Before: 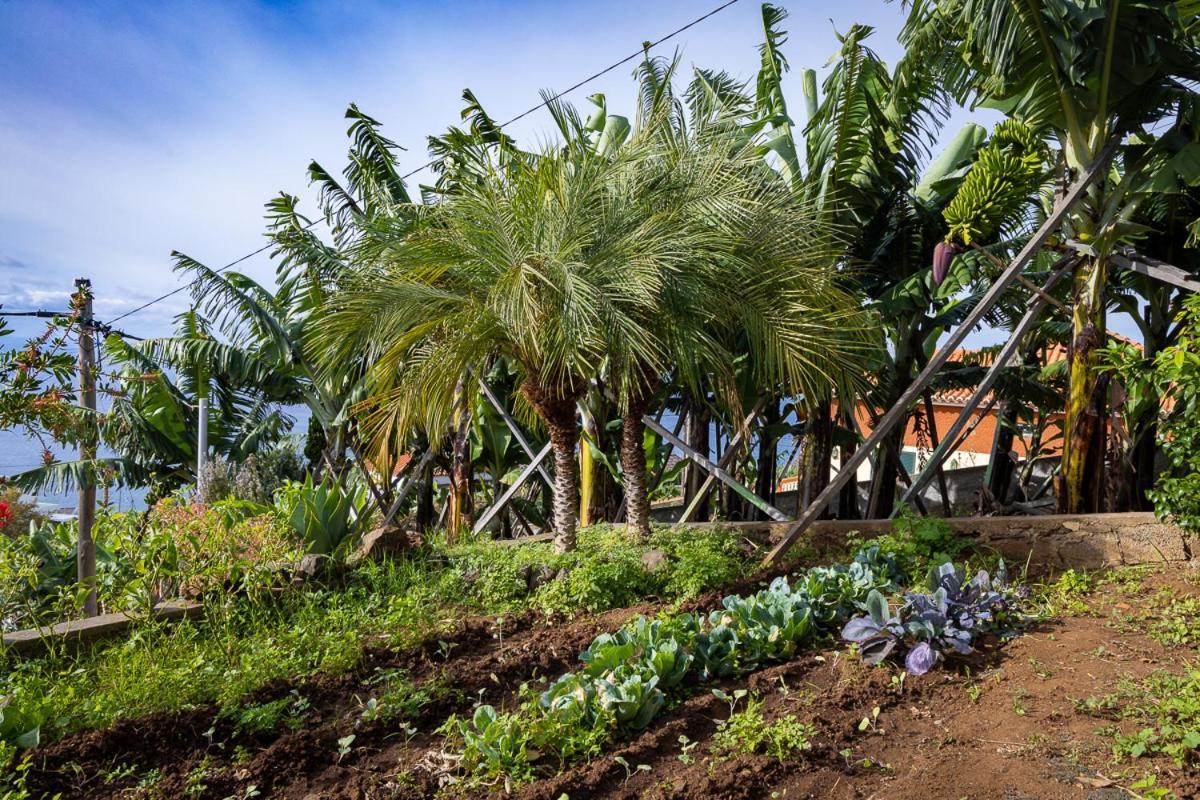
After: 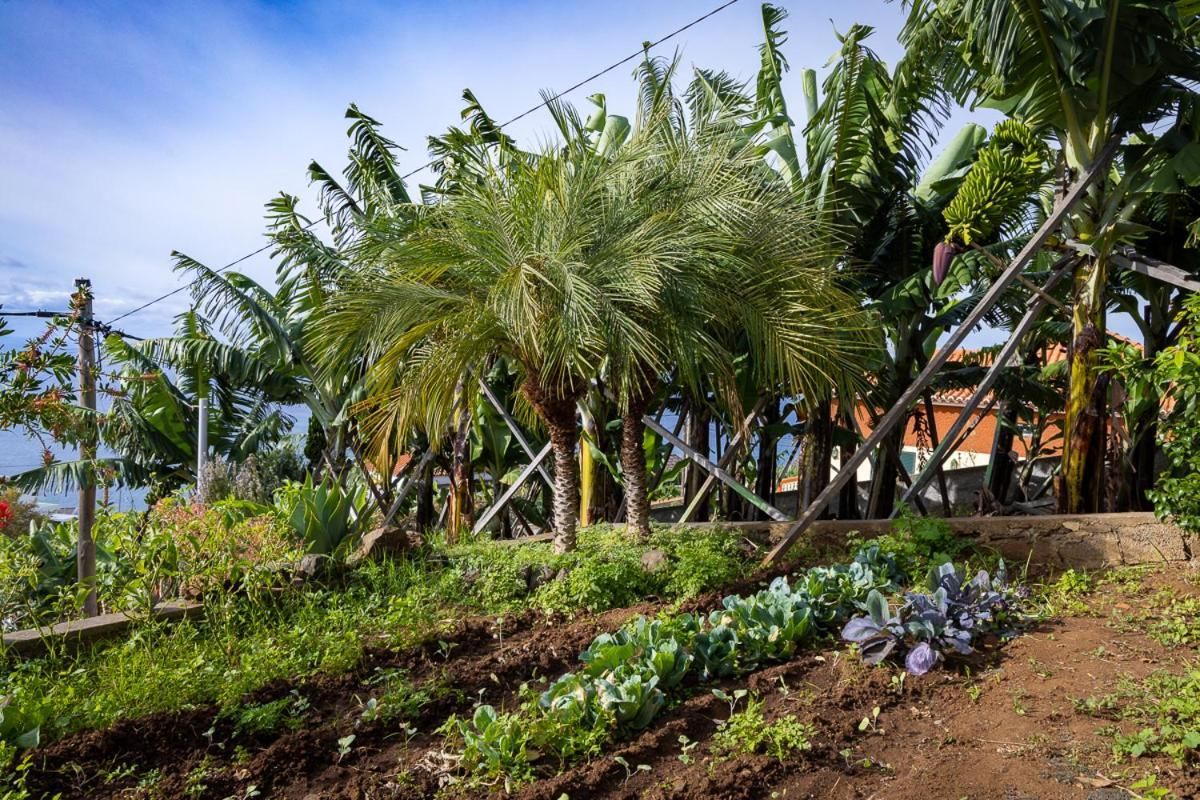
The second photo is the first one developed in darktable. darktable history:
shadows and highlights: shadows -24.41, highlights 51.4, soften with gaussian
